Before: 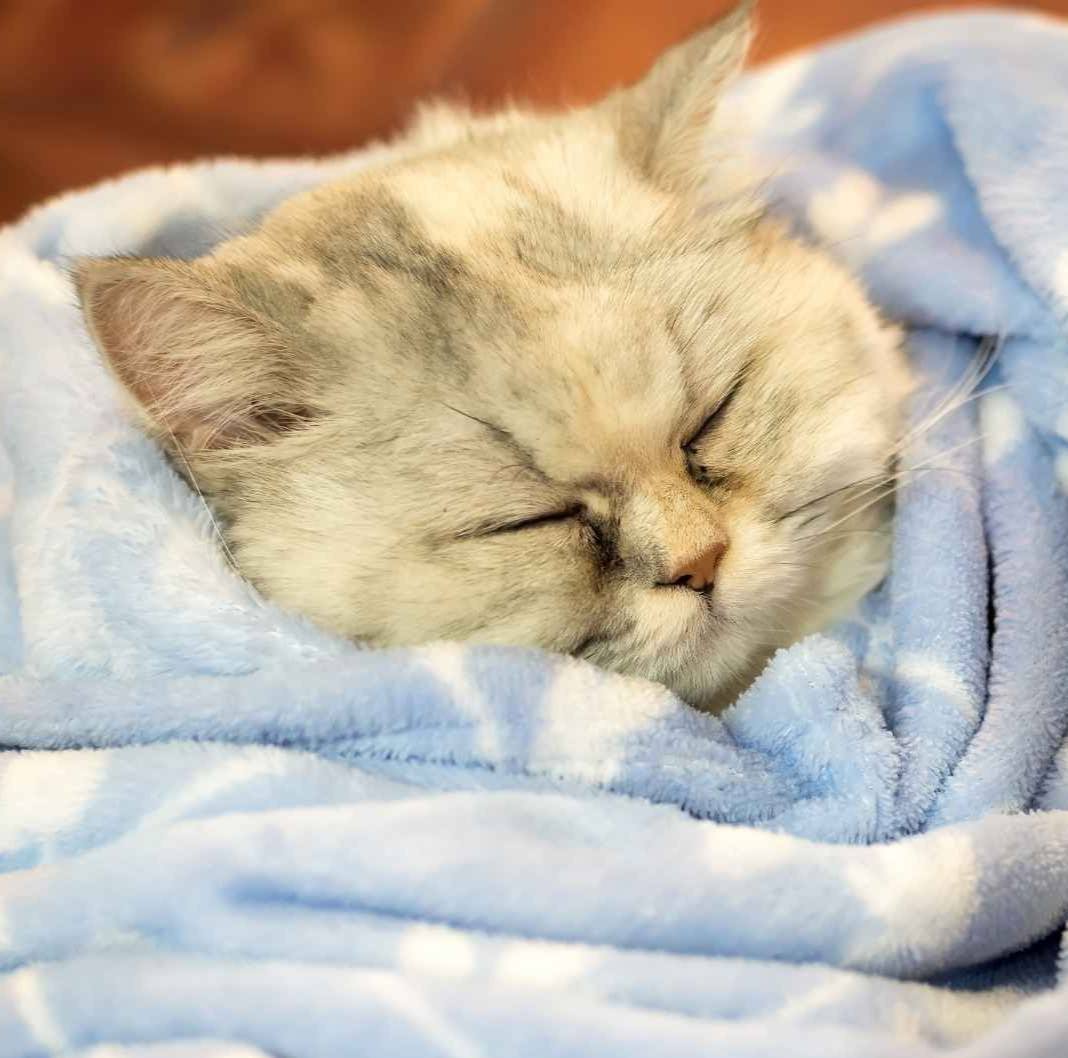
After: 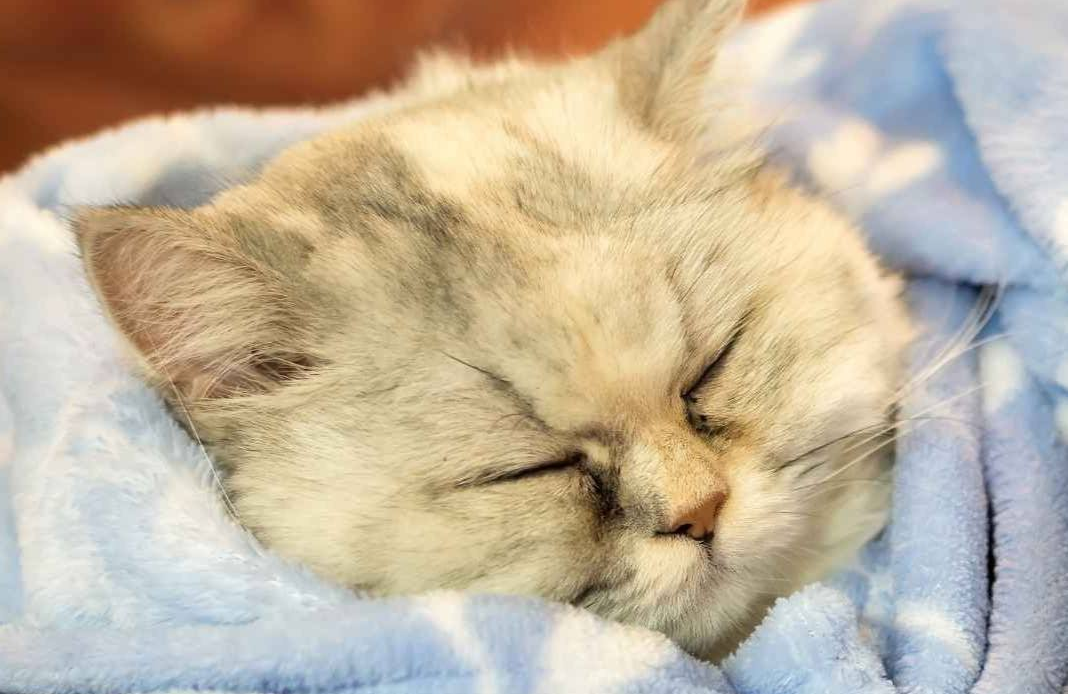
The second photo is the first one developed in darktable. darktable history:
crop and rotate: top 4.848%, bottom 29.503%
tone equalizer: on, module defaults
